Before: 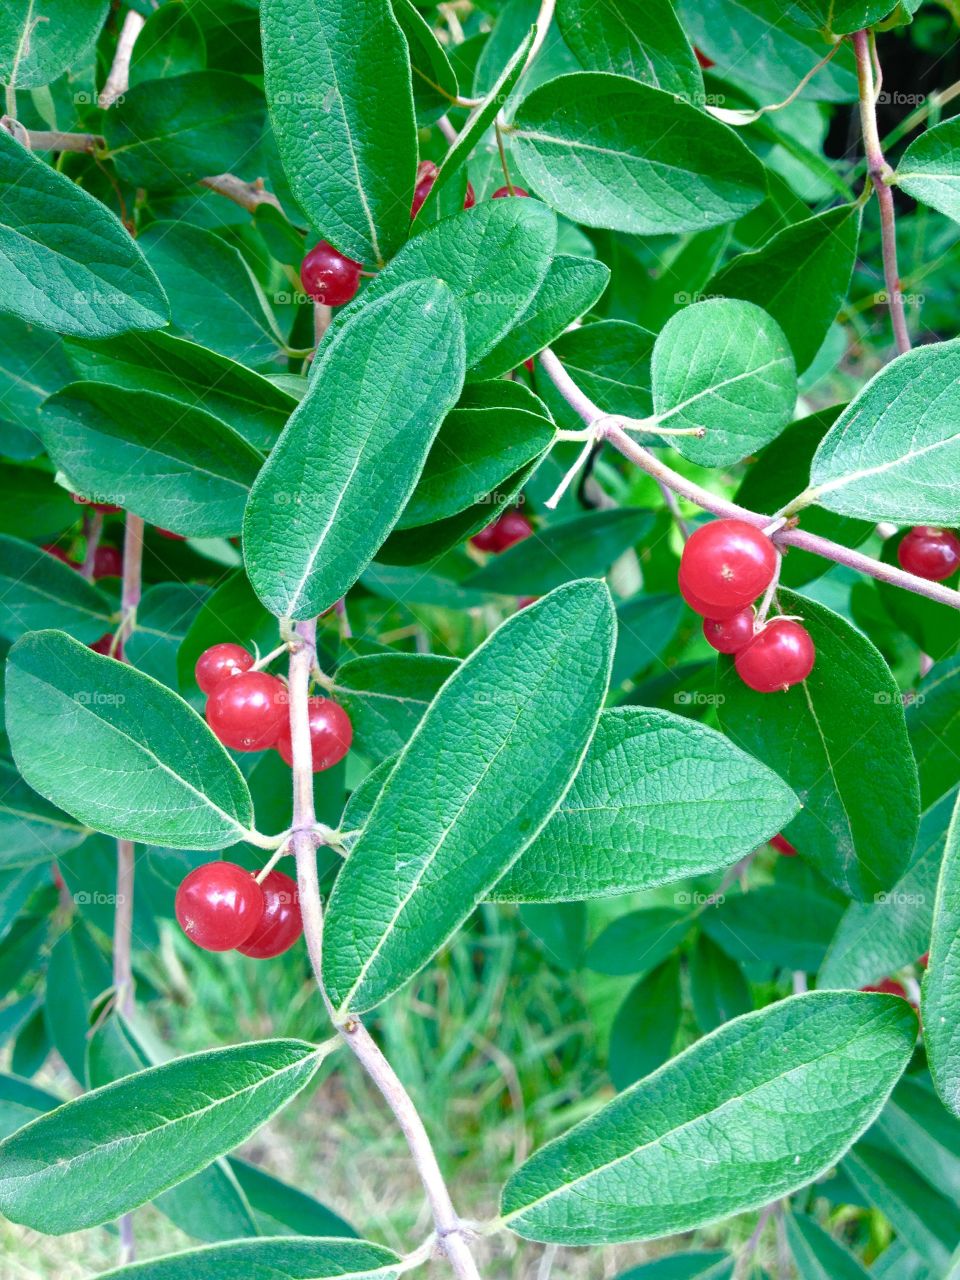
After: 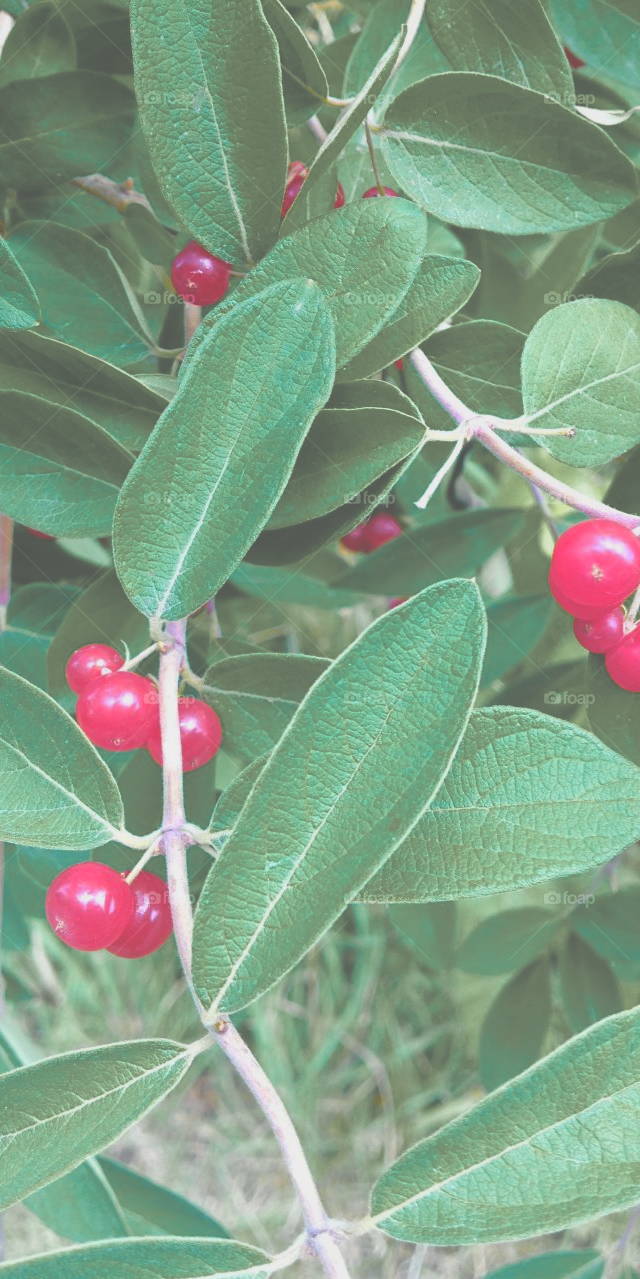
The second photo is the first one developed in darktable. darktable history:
exposure: black level correction -0.062, exposure -0.05 EV, compensate highlight preservation false
crop and rotate: left 13.58%, right 19.67%
local contrast: highlights 68%, shadows 66%, detail 80%, midtone range 0.324
tone equalizer: on, module defaults
color zones: curves: ch1 [(0.29, 0.492) (0.373, 0.185) (0.509, 0.481)]; ch2 [(0.25, 0.462) (0.749, 0.457)]
